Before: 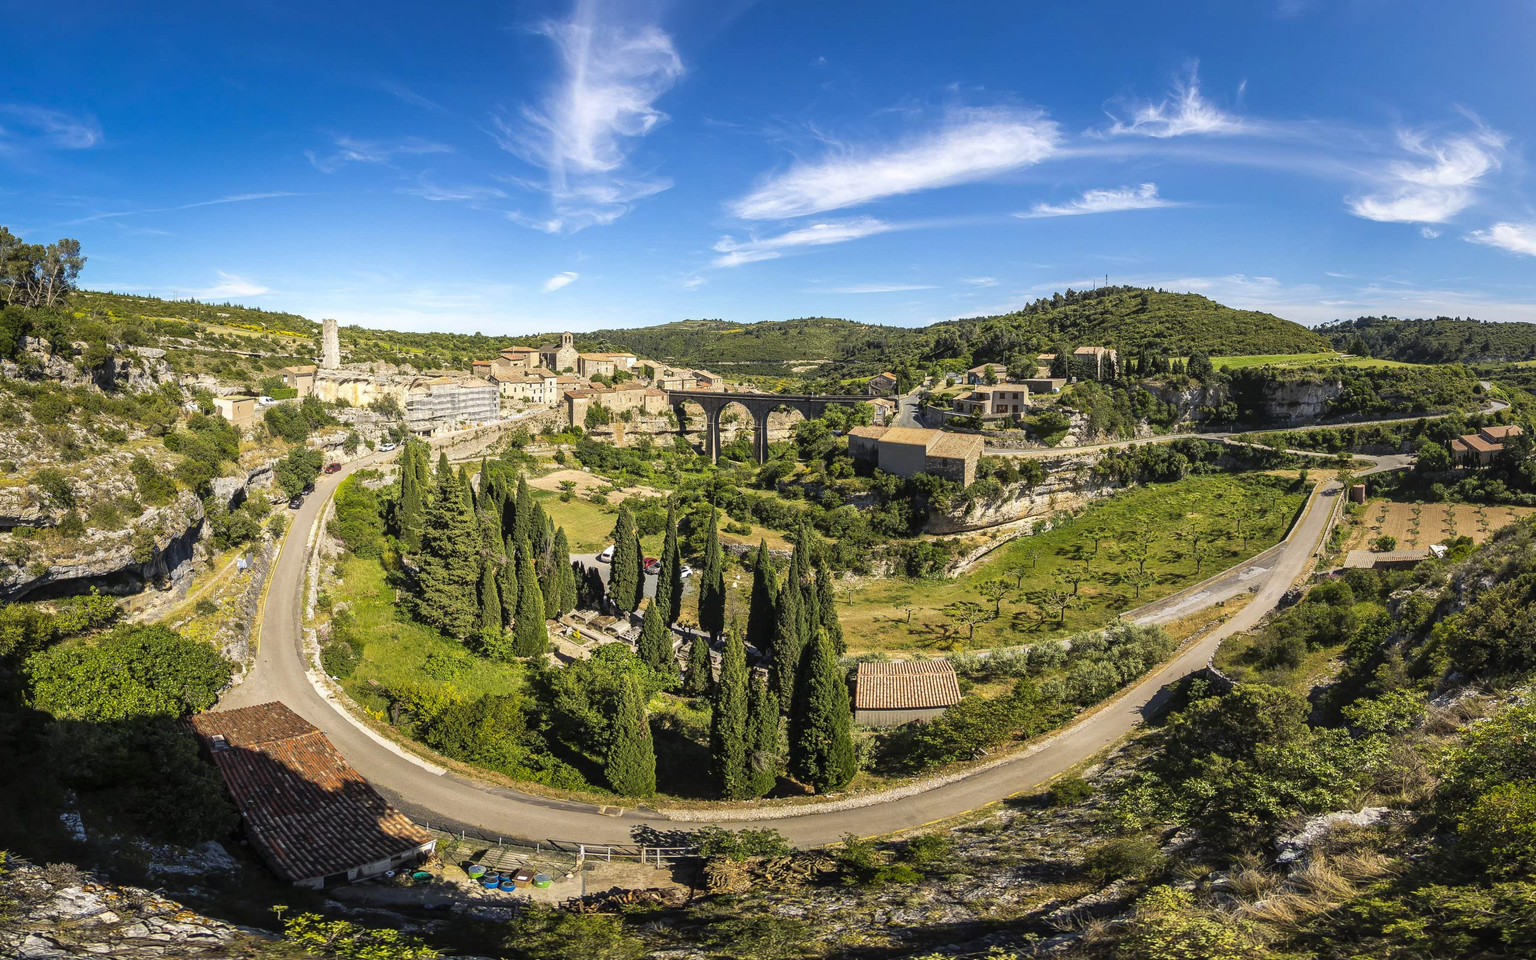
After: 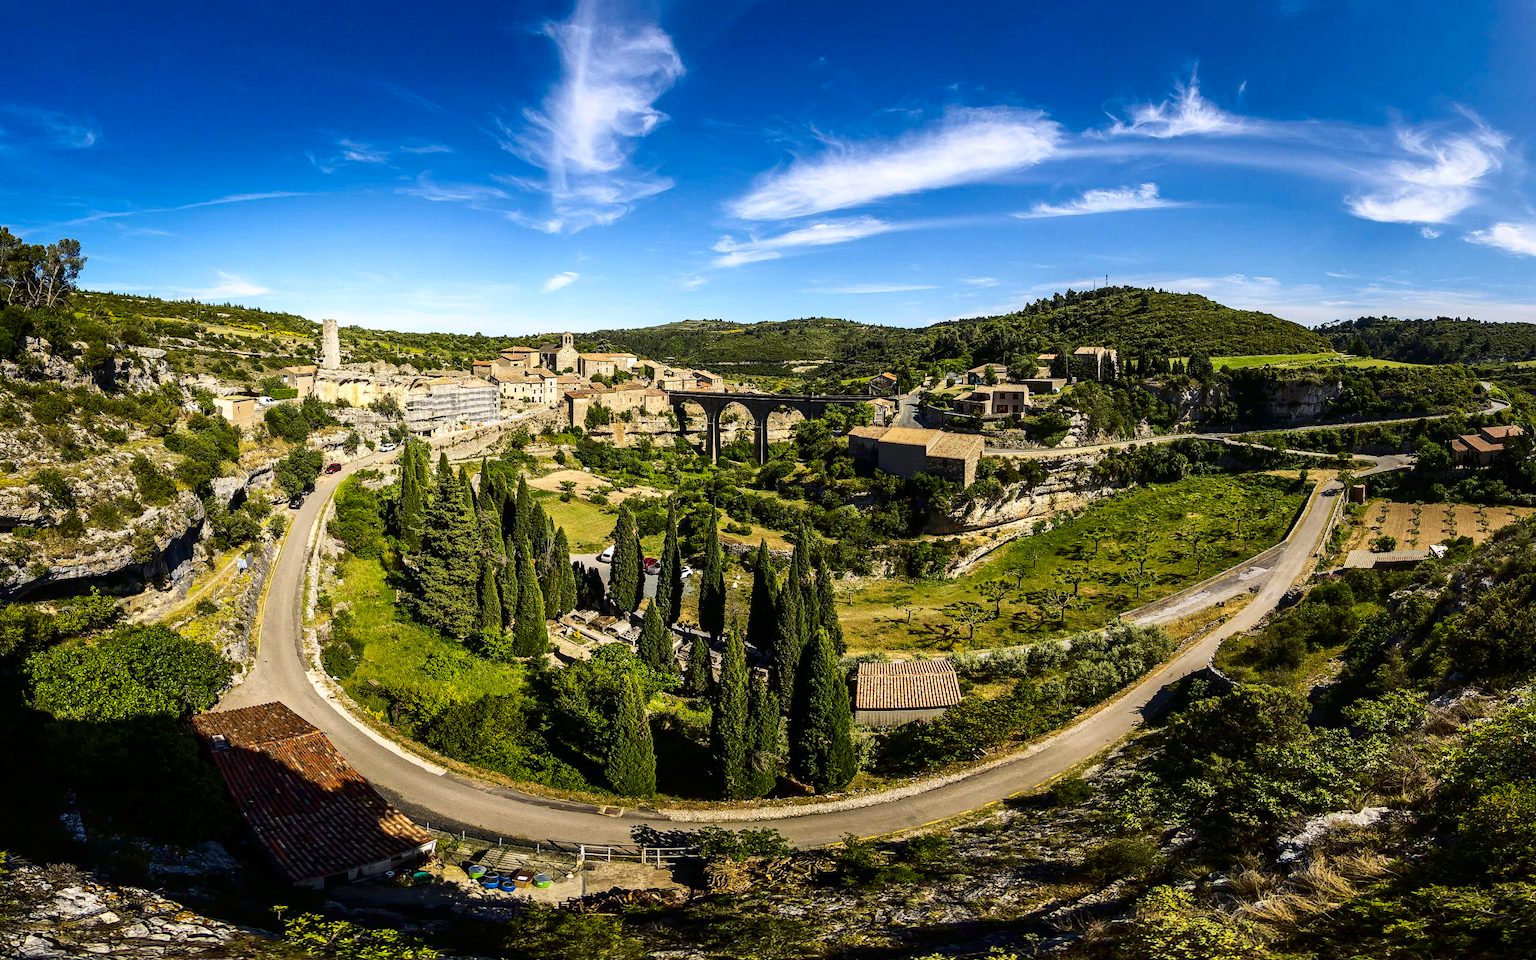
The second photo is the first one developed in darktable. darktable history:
contrast brightness saturation: contrast 0.225, brightness -0.191, saturation 0.239
